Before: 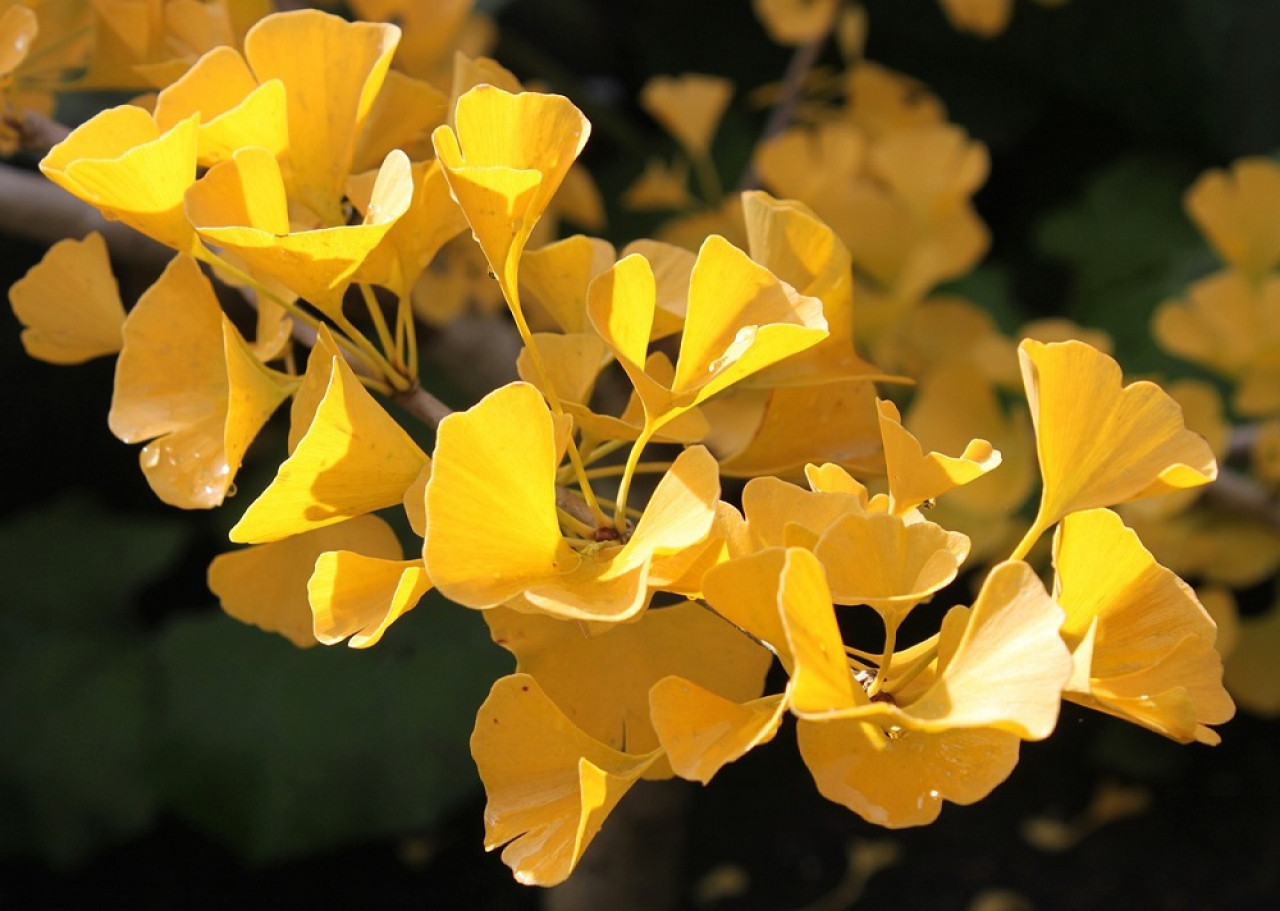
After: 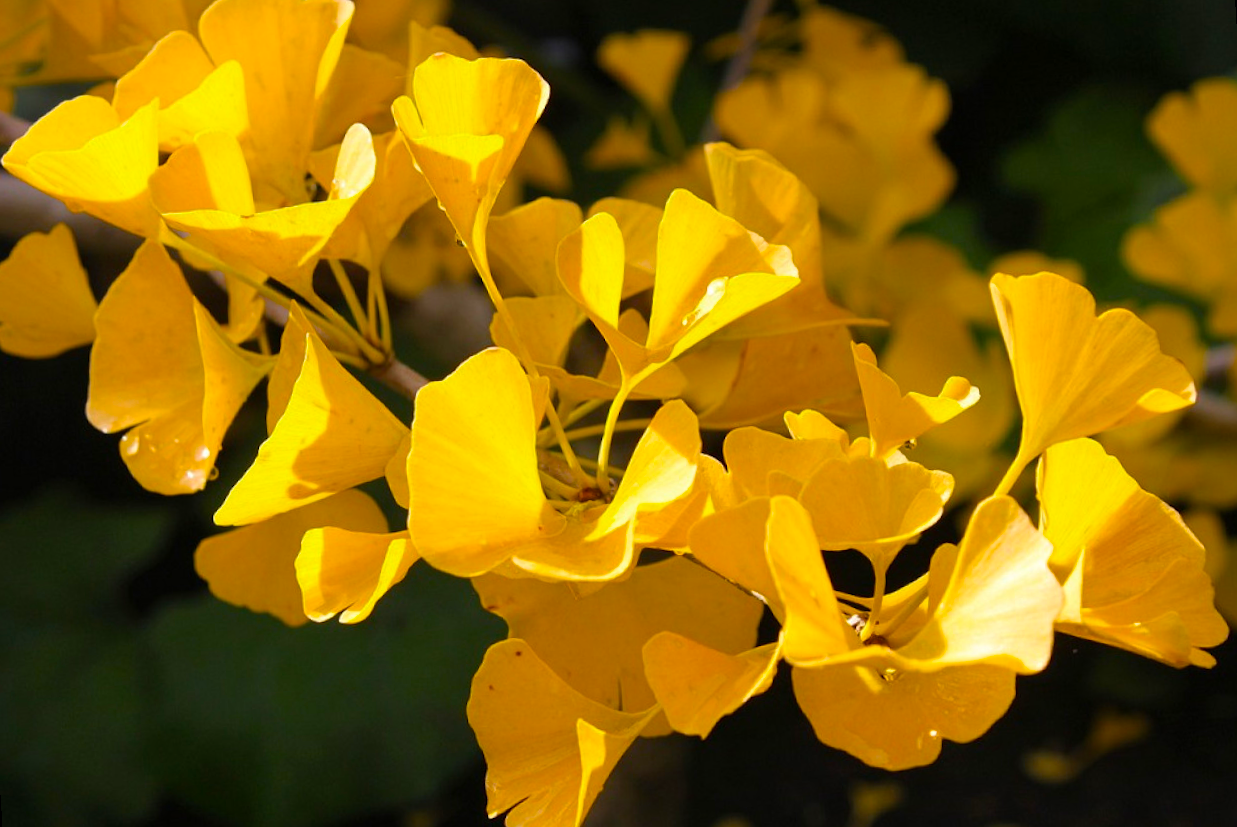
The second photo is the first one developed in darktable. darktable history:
rotate and perspective: rotation -3.52°, crop left 0.036, crop right 0.964, crop top 0.081, crop bottom 0.919
color balance rgb: linear chroma grading › global chroma 15%, perceptual saturation grading › global saturation 30%
